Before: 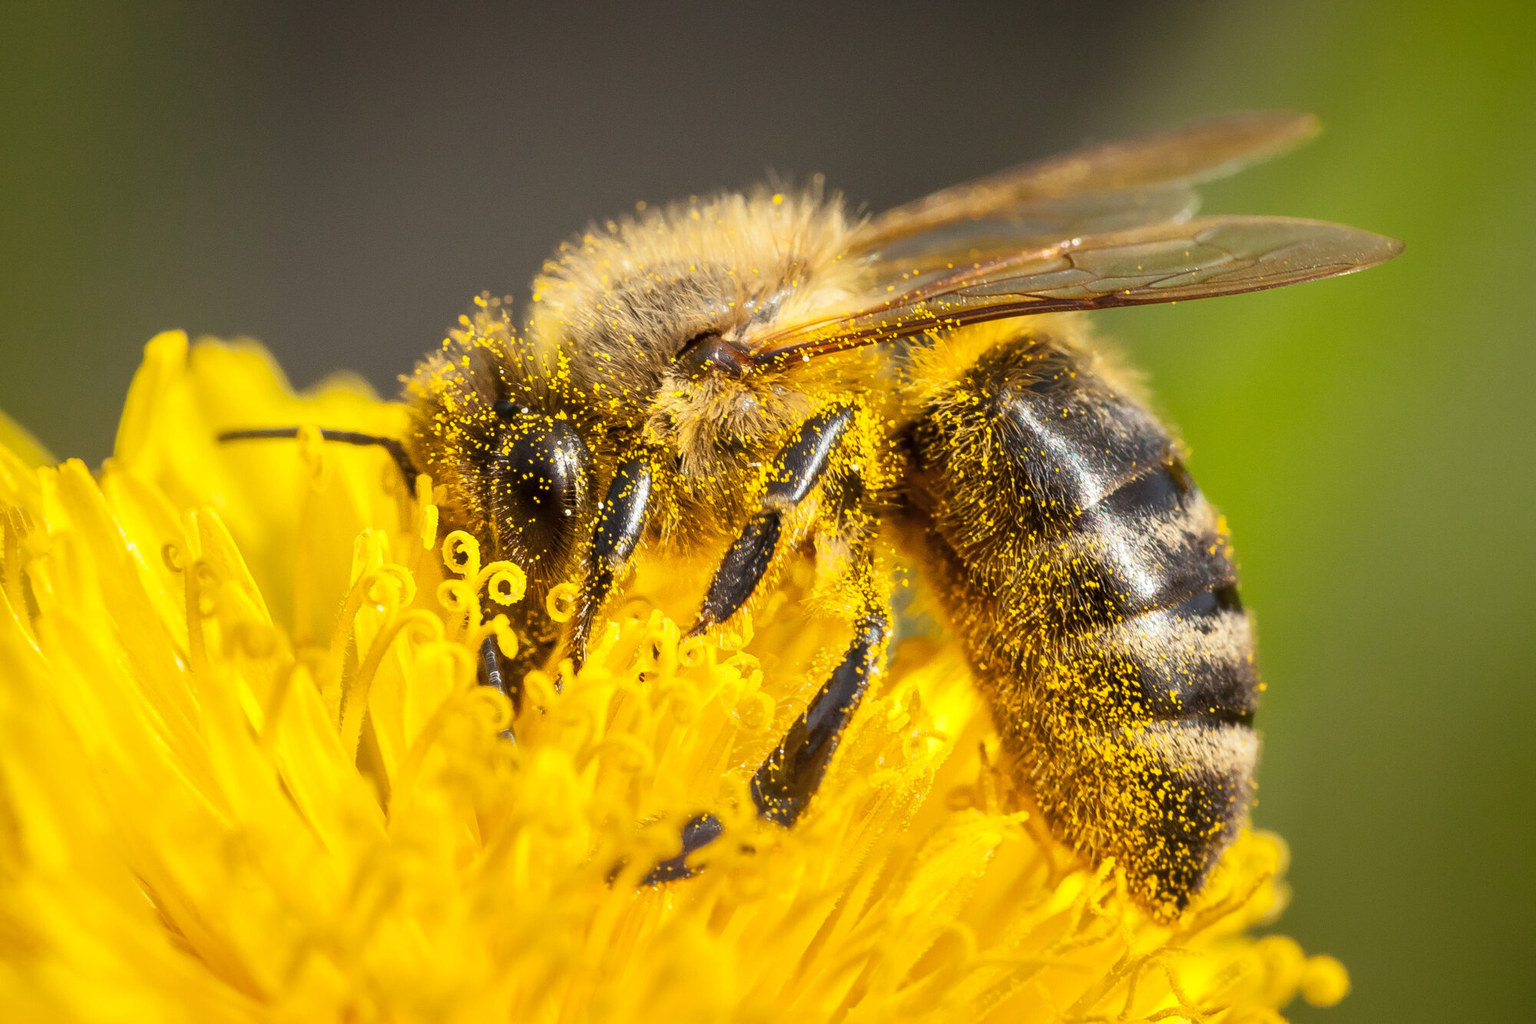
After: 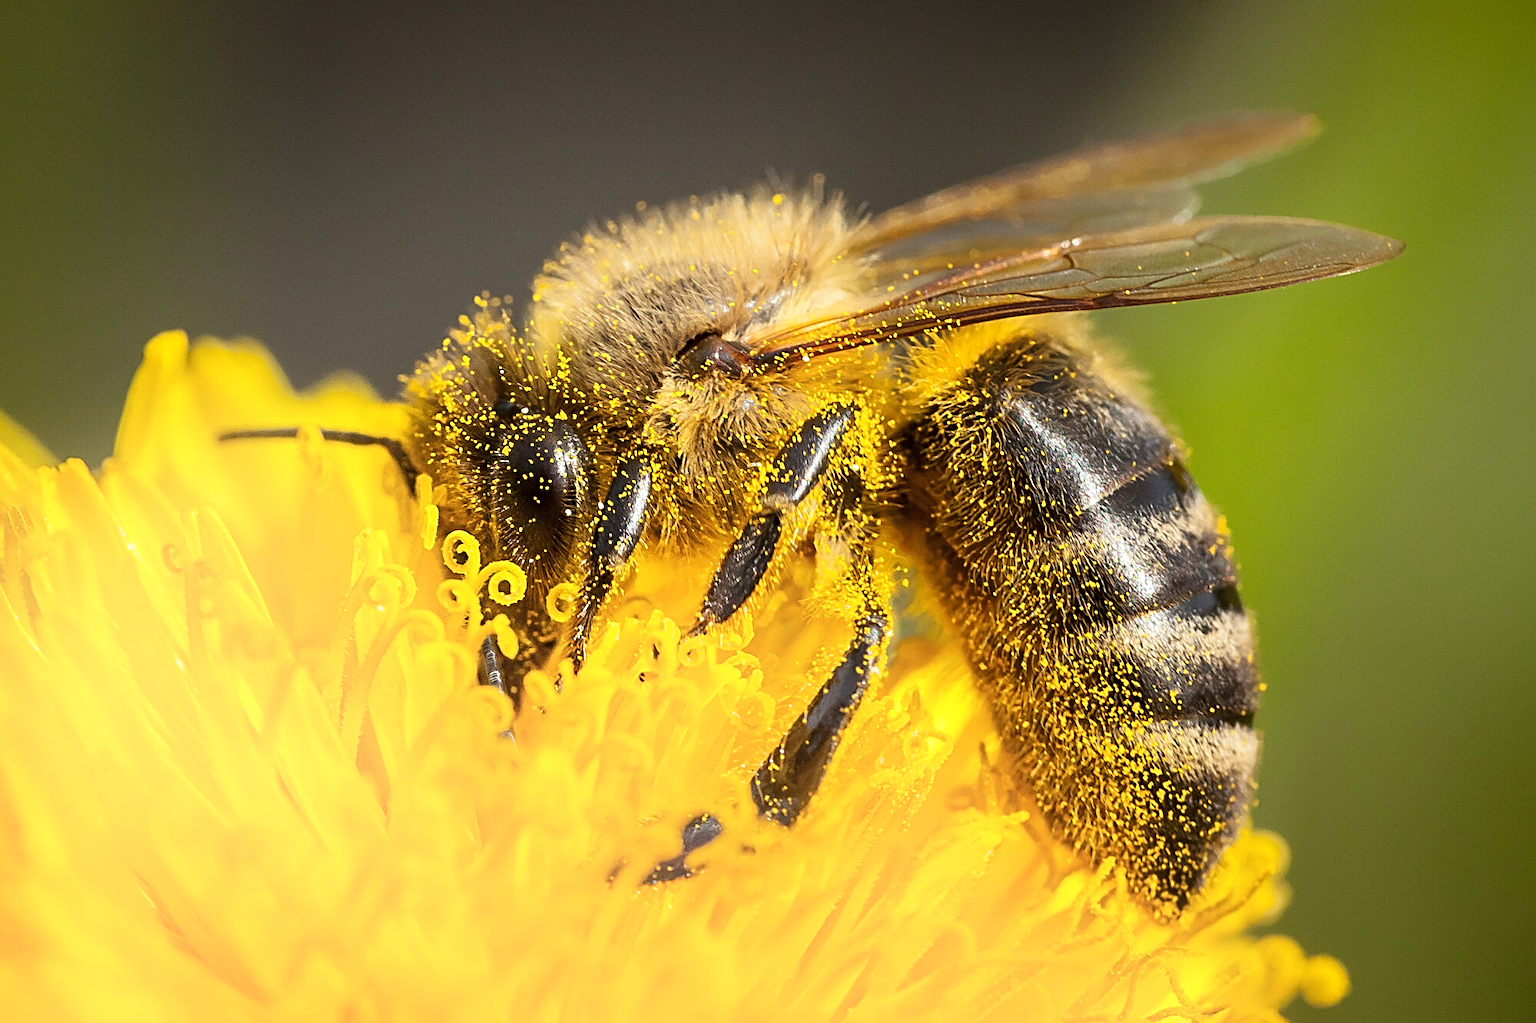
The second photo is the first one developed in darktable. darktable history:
shadows and highlights: shadows -40.15, highlights 62.88, soften with gaussian
sharpen: radius 2.676, amount 0.669
